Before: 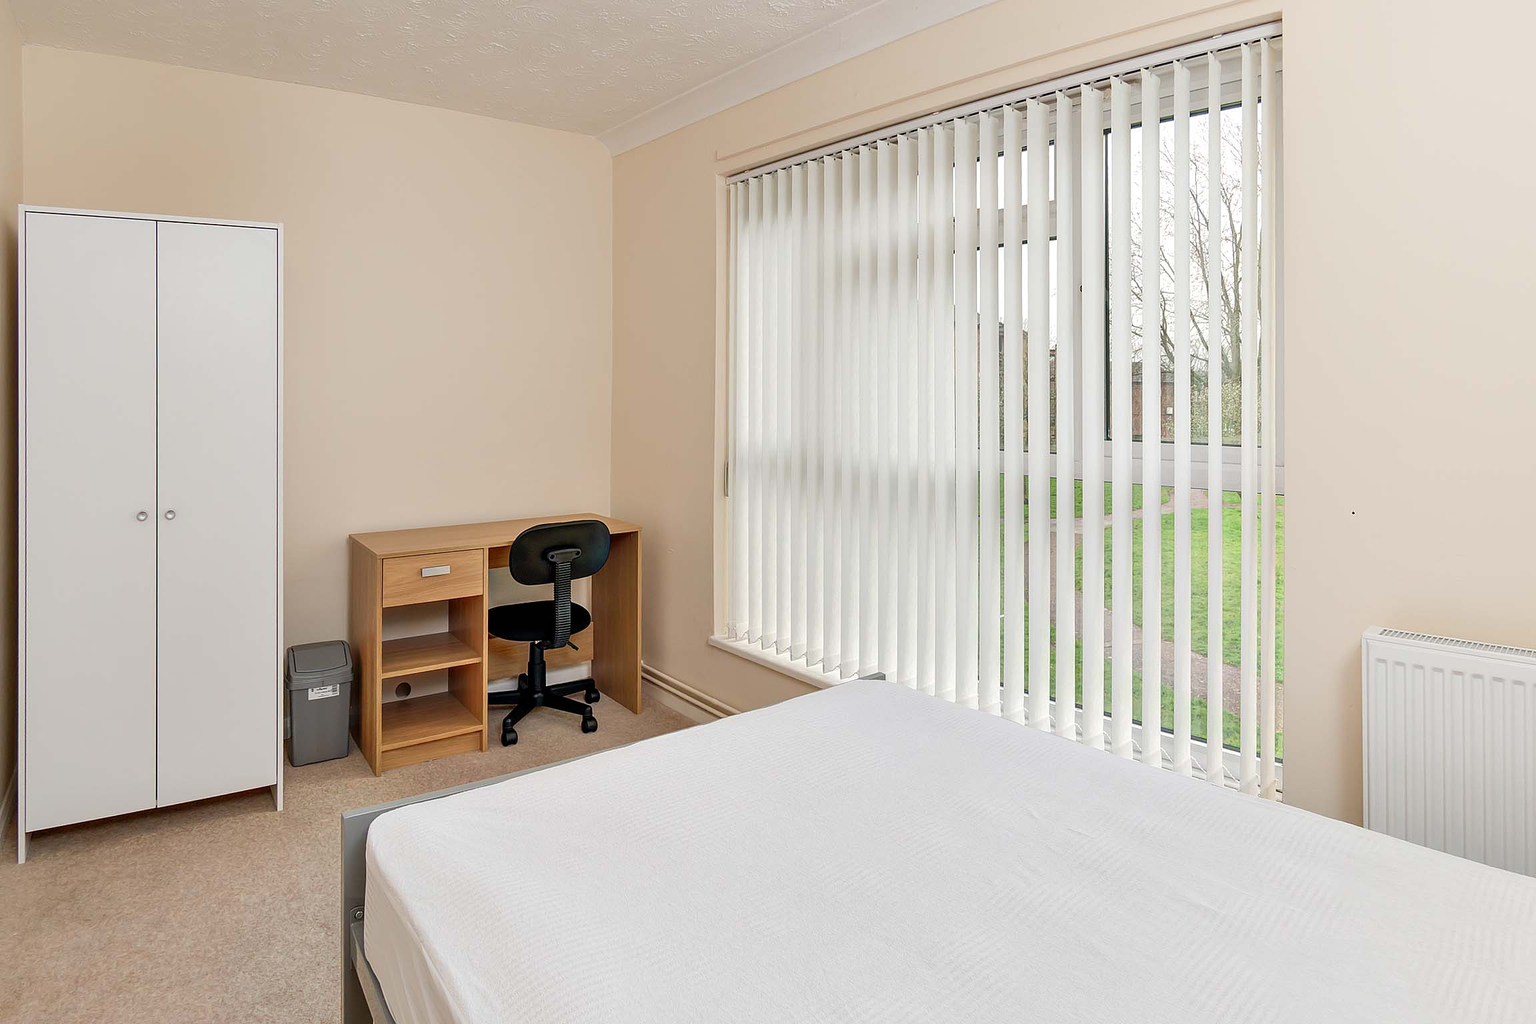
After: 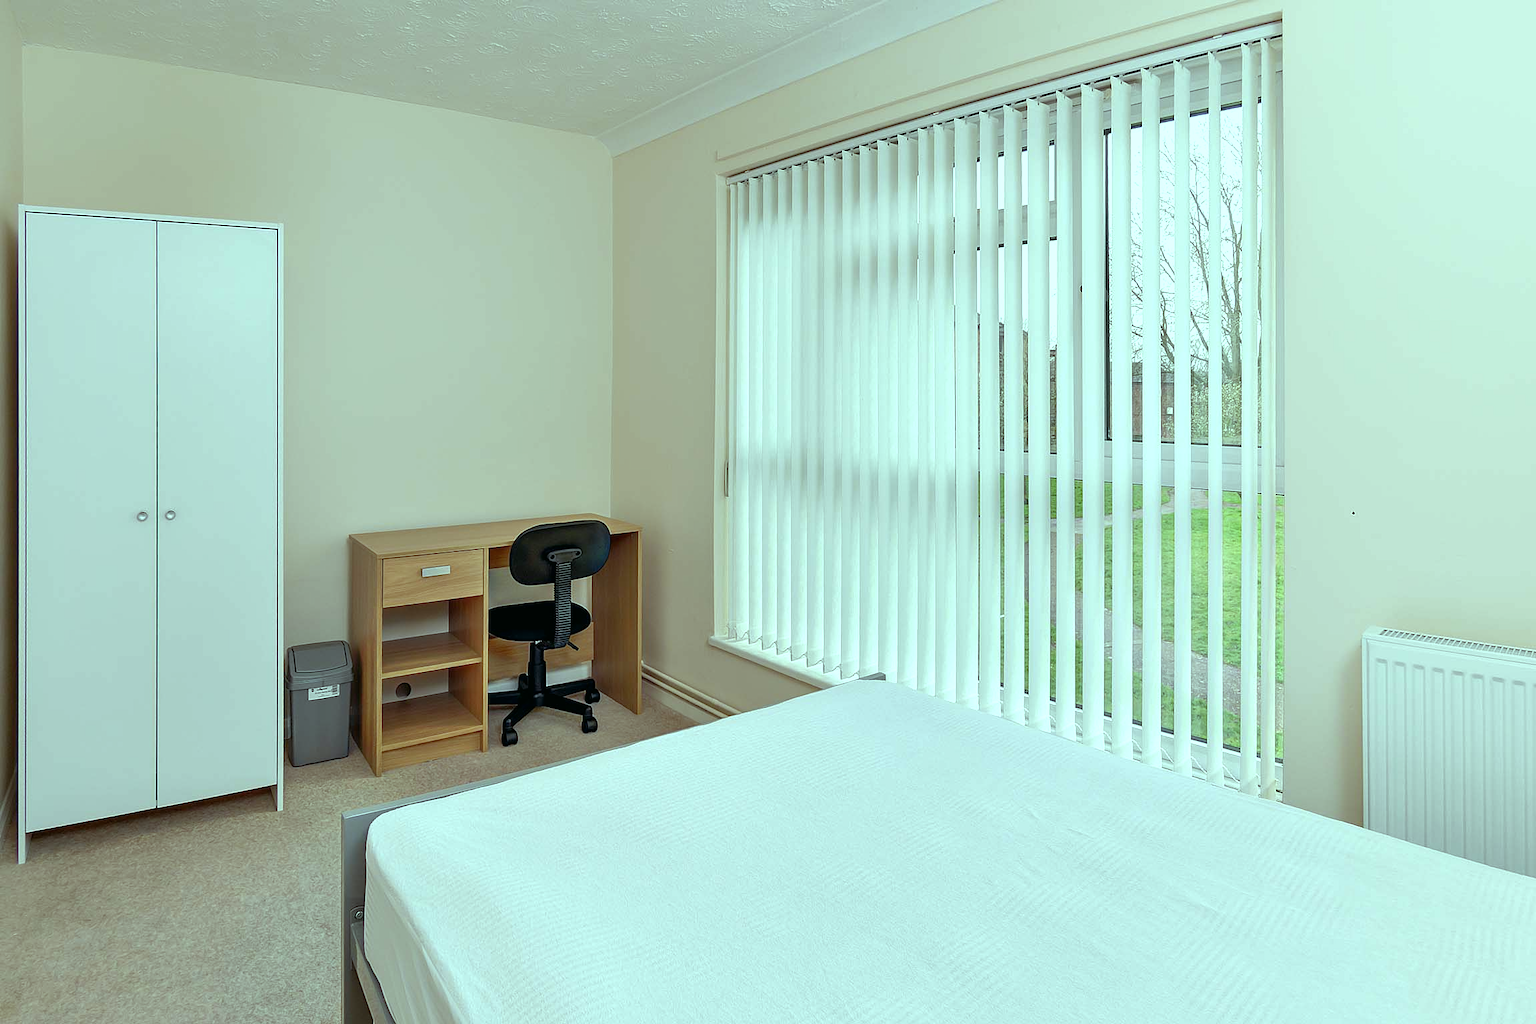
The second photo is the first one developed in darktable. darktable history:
color balance: mode lift, gamma, gain (sRGB), lift [0.997, 0.979, 1.021, 1.011], gamma [1, 1.084, 0.916, 0.998], gain [1, 0.87, 1.13, 1.101], contrast 4.55%, contrast fulcrum 38.24%, output saturation 104.09%
tone curve: curves: ch0 [(0, 0) (0.077, 0.082) (0.765, 0.73) (1, 1)]
